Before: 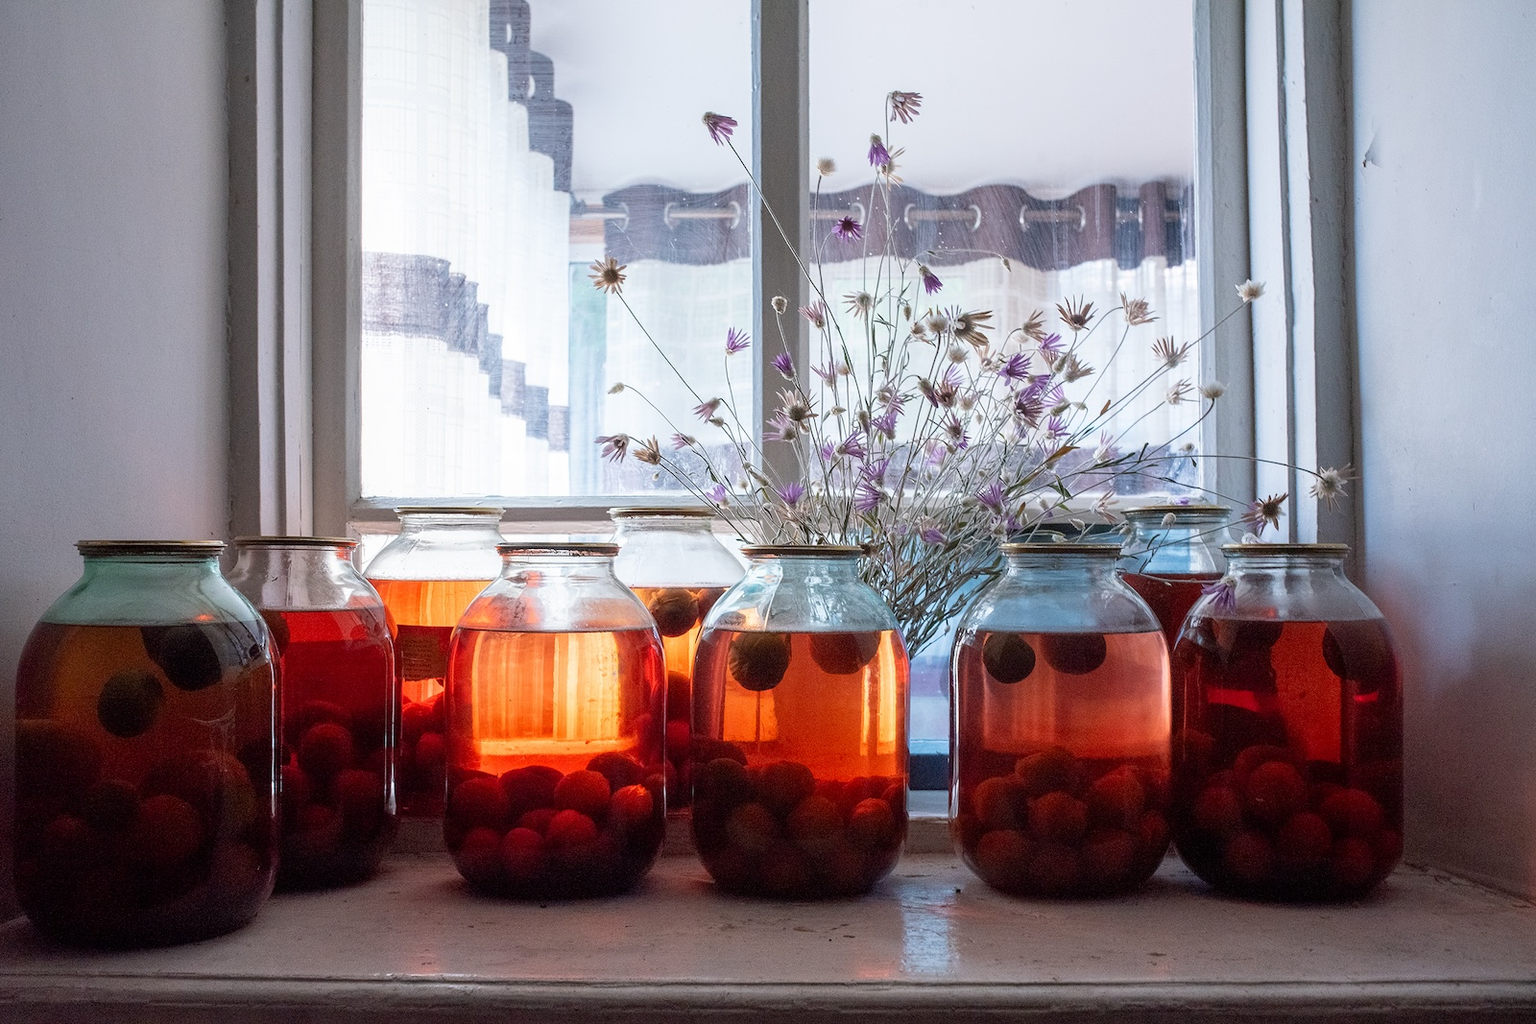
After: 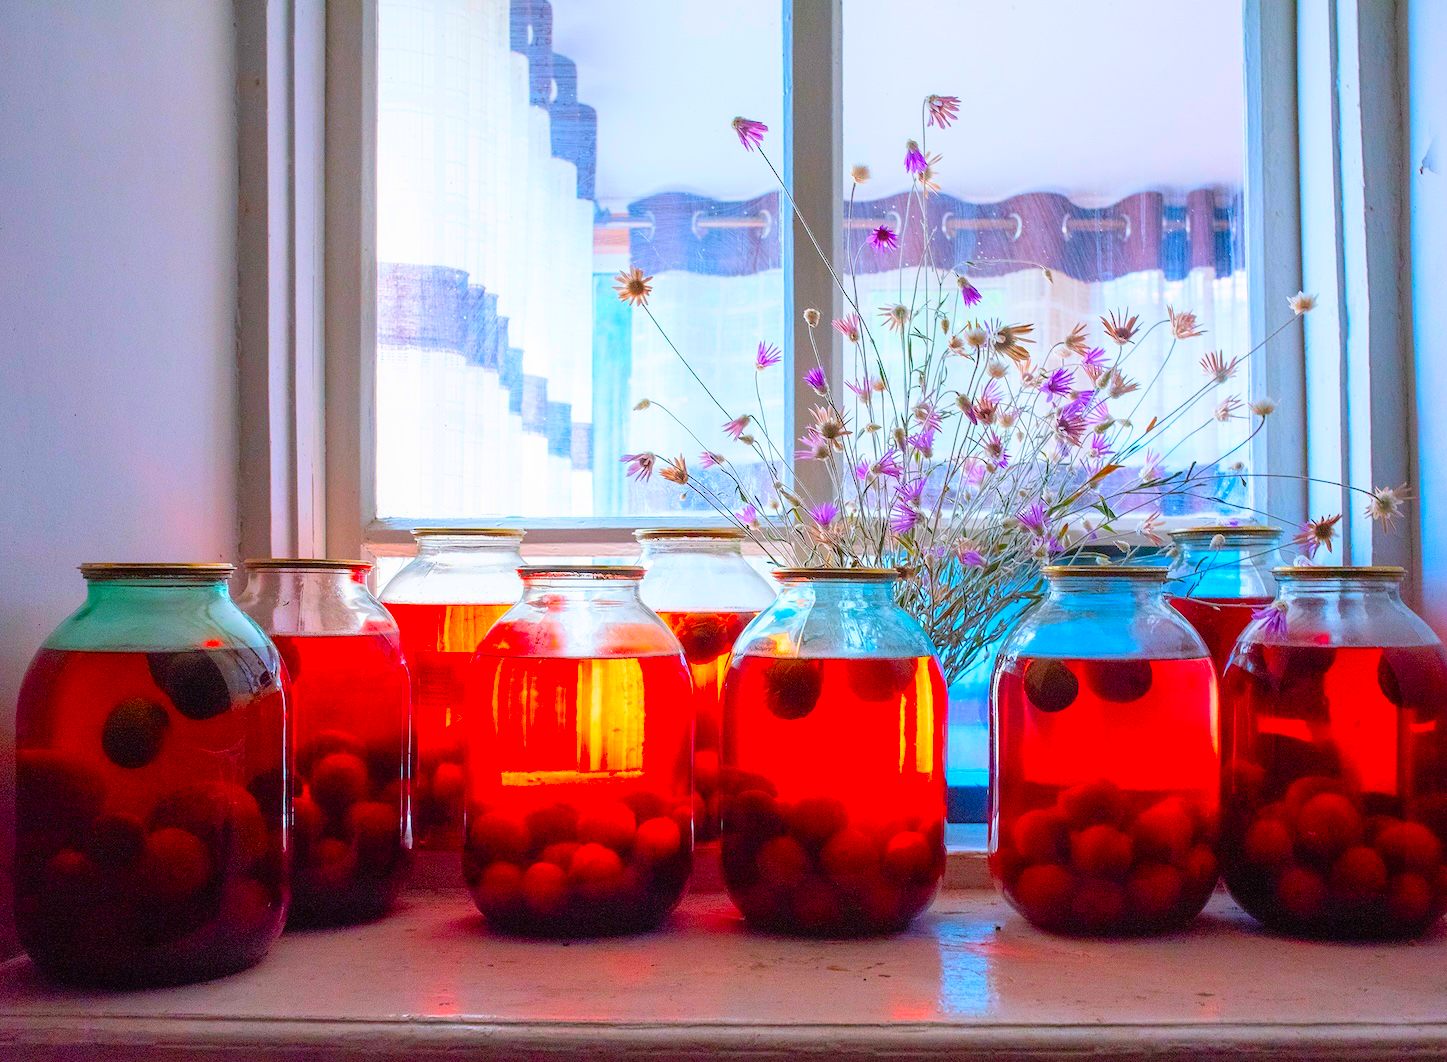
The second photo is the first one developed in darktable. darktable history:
color correction: highlights b* -0.045, saturation 2.96
crop: right 9.508%, bottom 0.03%
contrast brightness saturation: brightness 0.14
